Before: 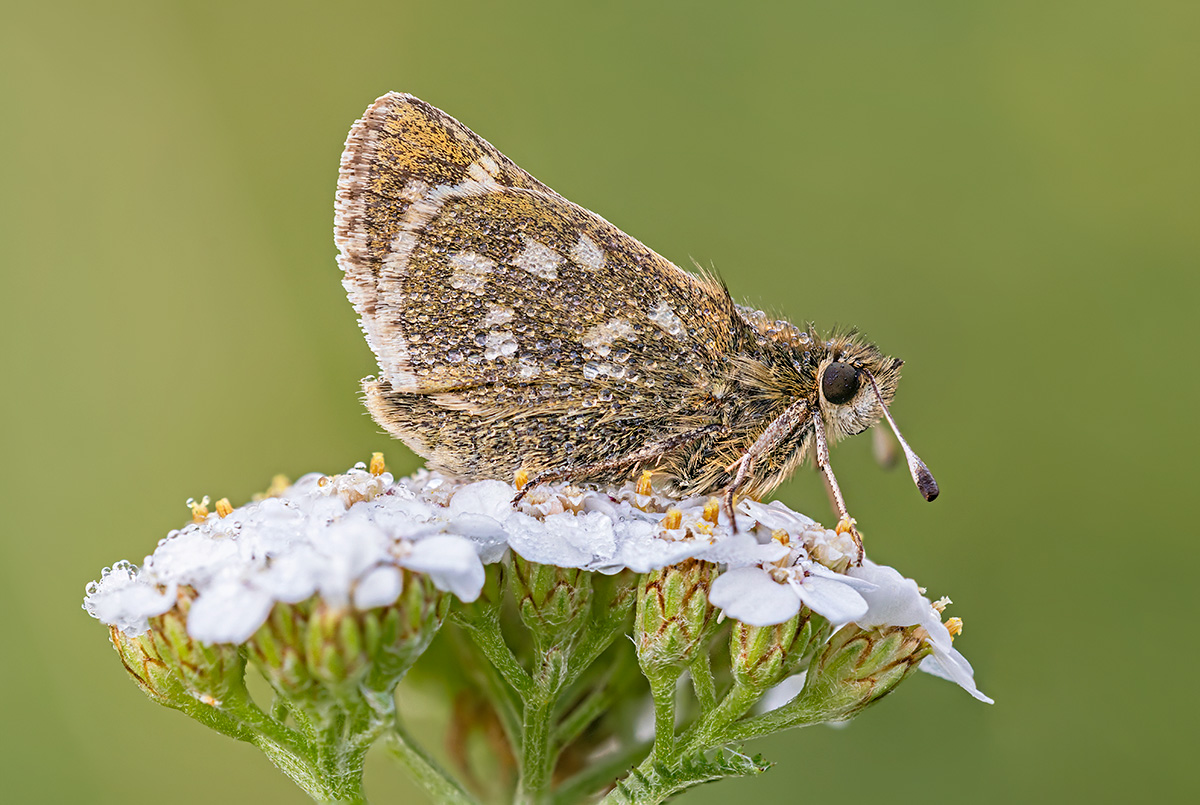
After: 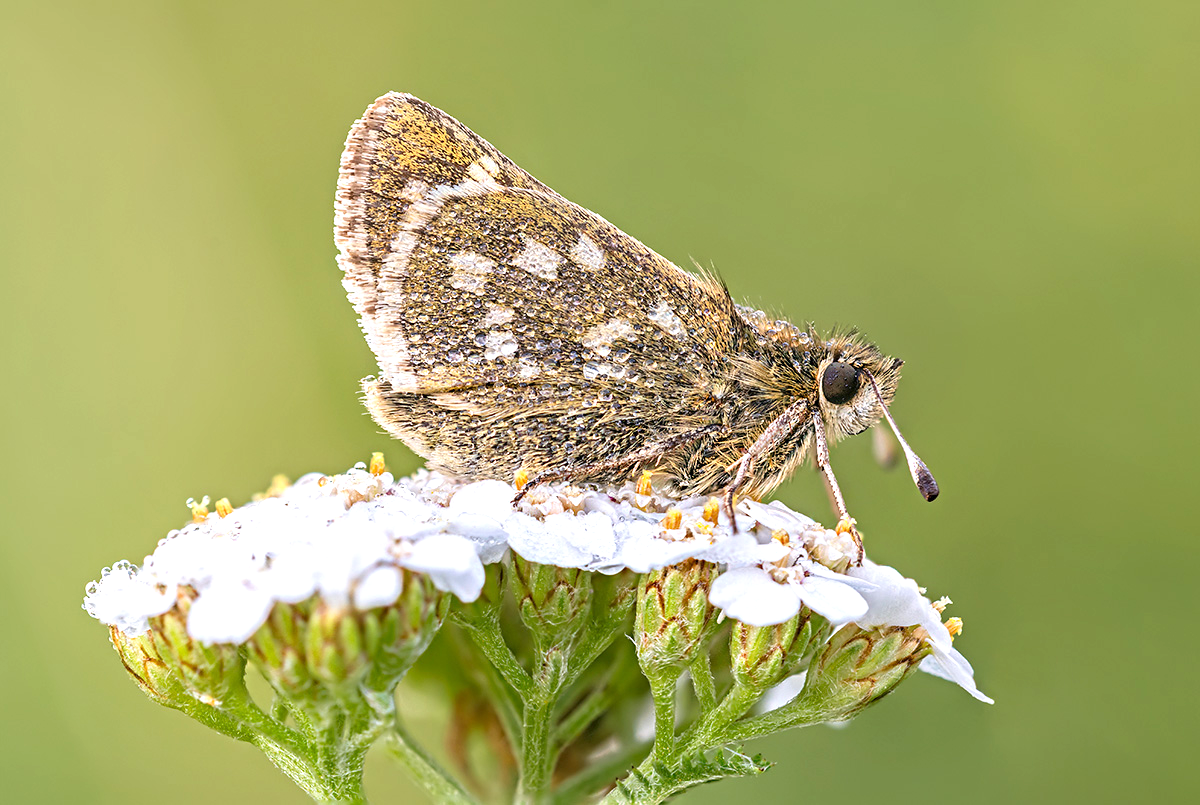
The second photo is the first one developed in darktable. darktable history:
exposure: exposure 0.55 EV, compensate highlight preservation false
